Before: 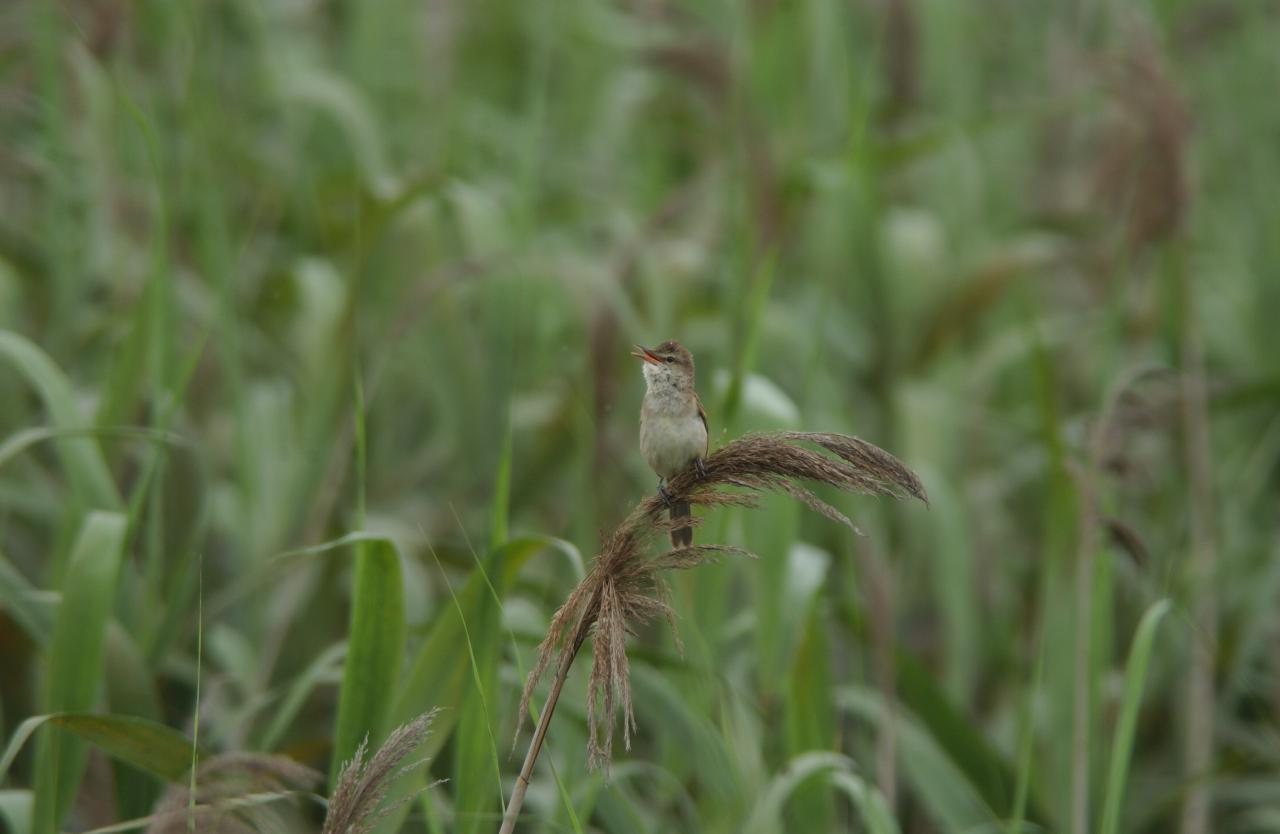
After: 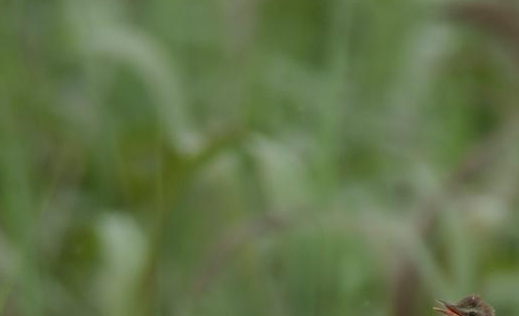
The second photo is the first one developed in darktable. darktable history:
crop: left 15.497%, top 5.461%, right 43.933%, bottom 56.644%
